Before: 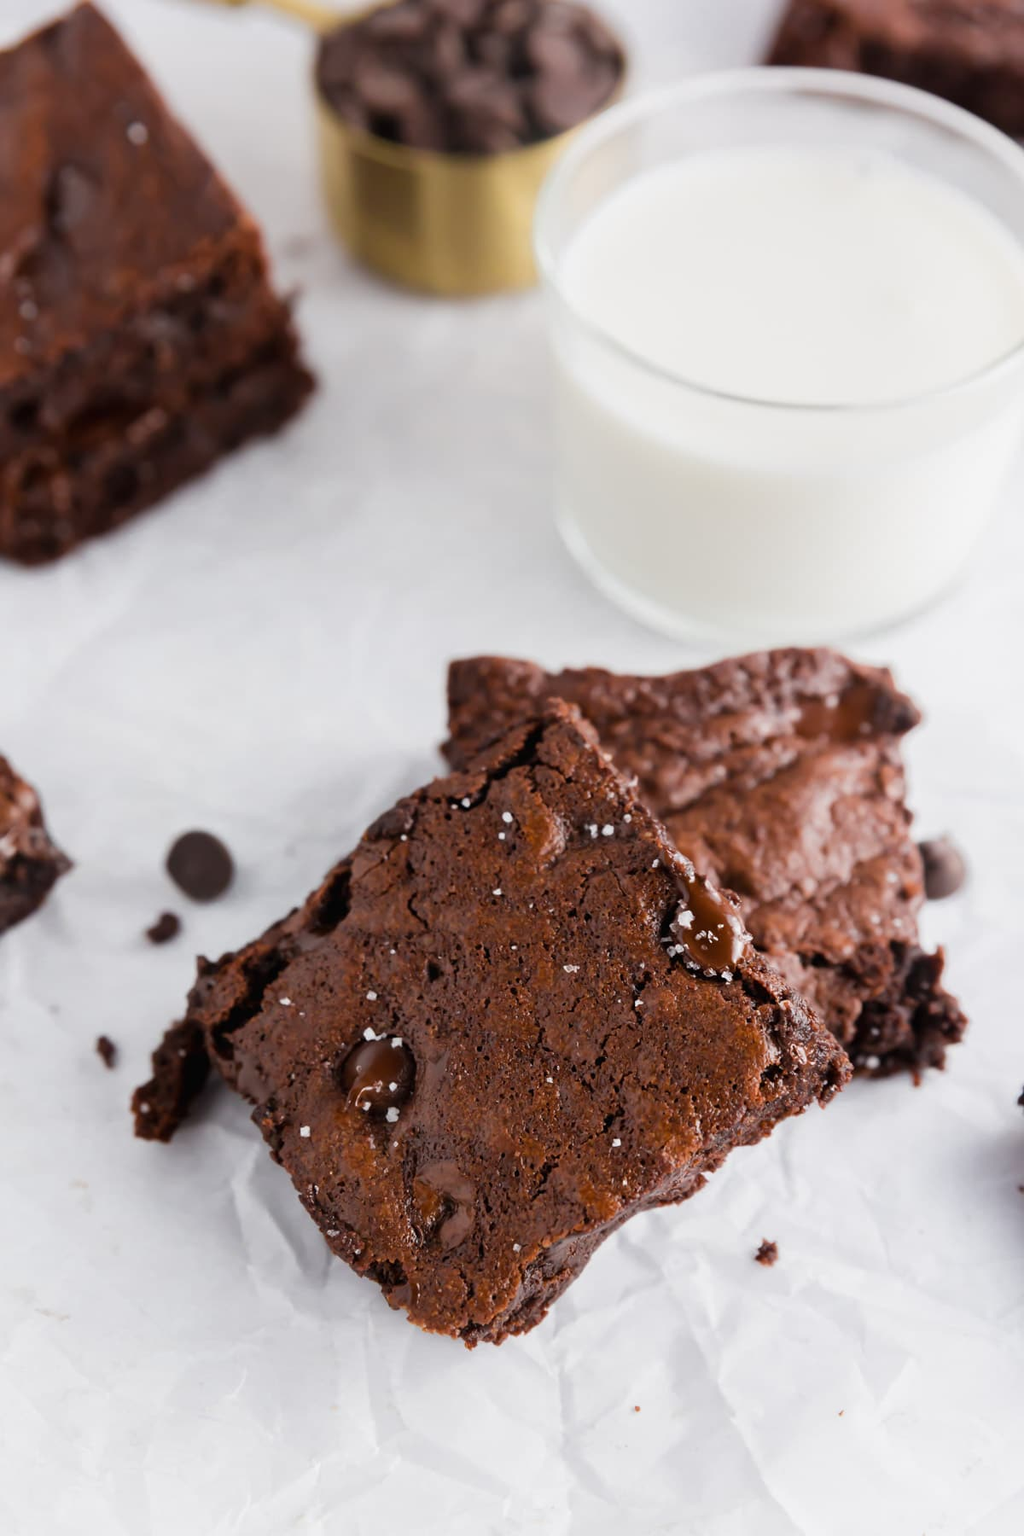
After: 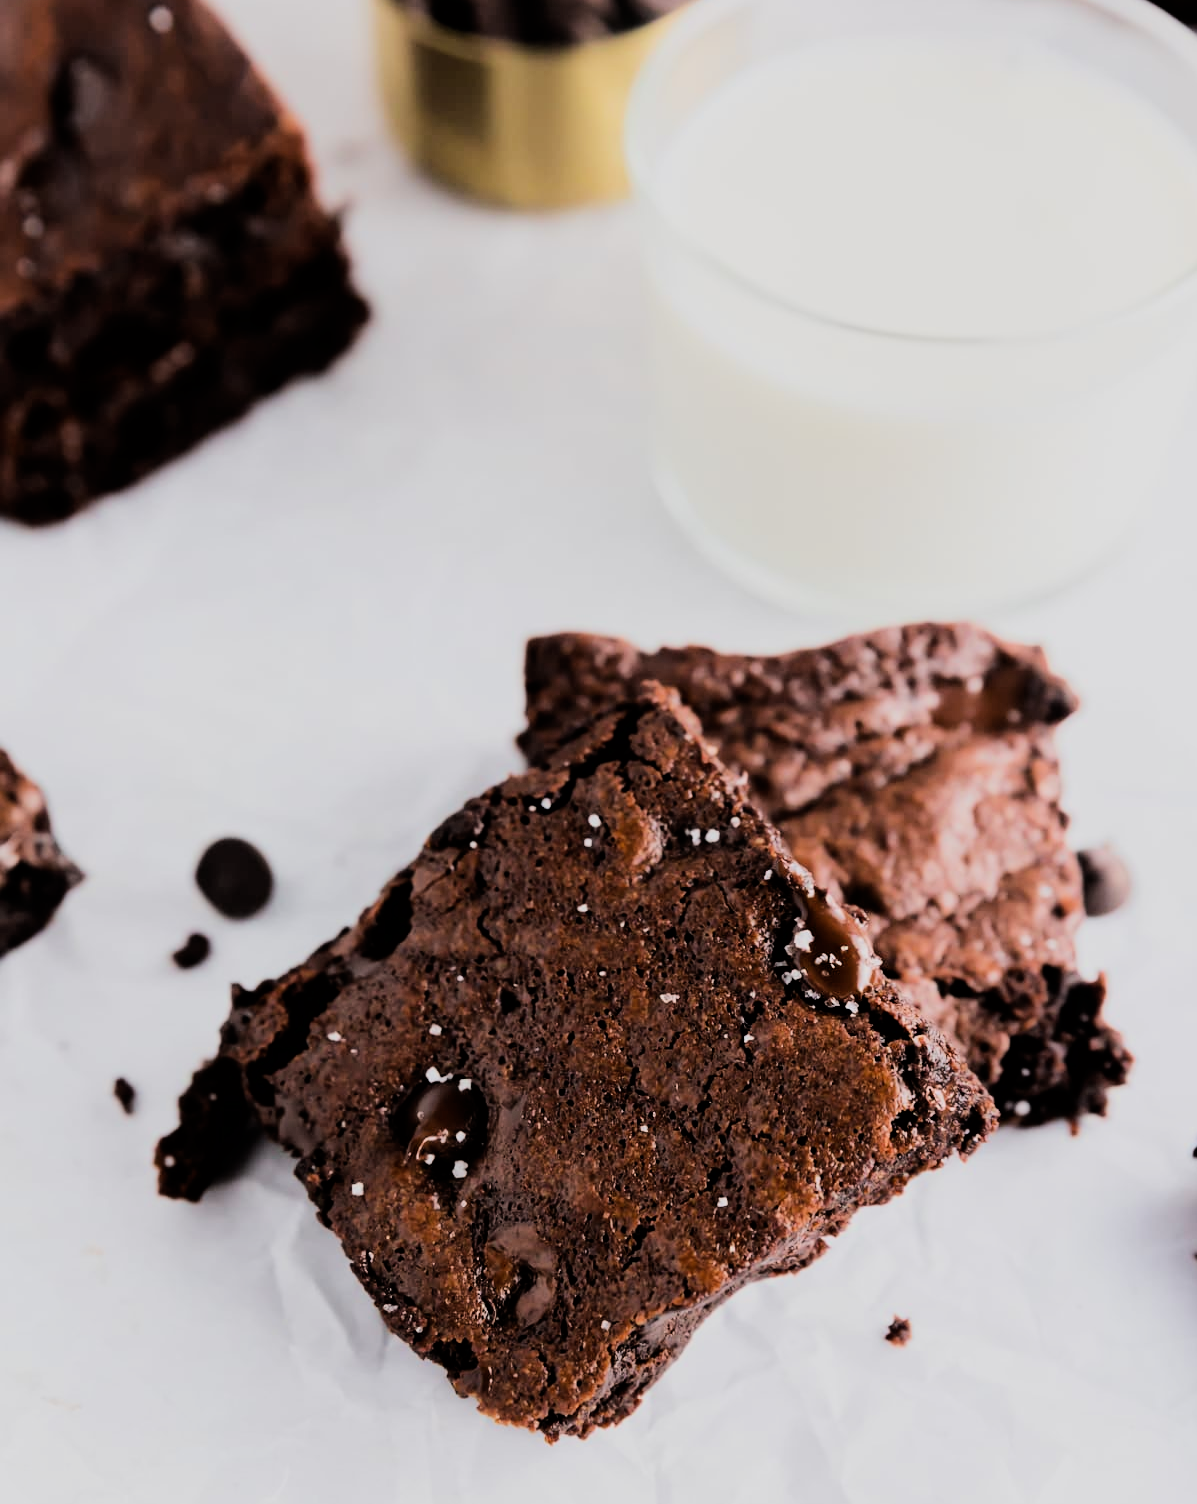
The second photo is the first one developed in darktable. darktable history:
filmic rgb: black relative exposure -6.15 EV, white relative exposure 6.96 EV, hardness 2.23, color science v6 (2022)
tone equalizer: -8 EV -1.08 EV, -7 EV -1.01 EV, -6 EV -0.867 EV, -5 EV -0.578 EV, -3 EV 0.578 EV, -2 EV 0.867 EV, -1 EV 1.01 EV, +0 EV 1.08 EV, edges refinement/feathering 500, mask exposure compensation -1.57 EV, preserve details no
crop: top 7.625%, bottom 8.027%
